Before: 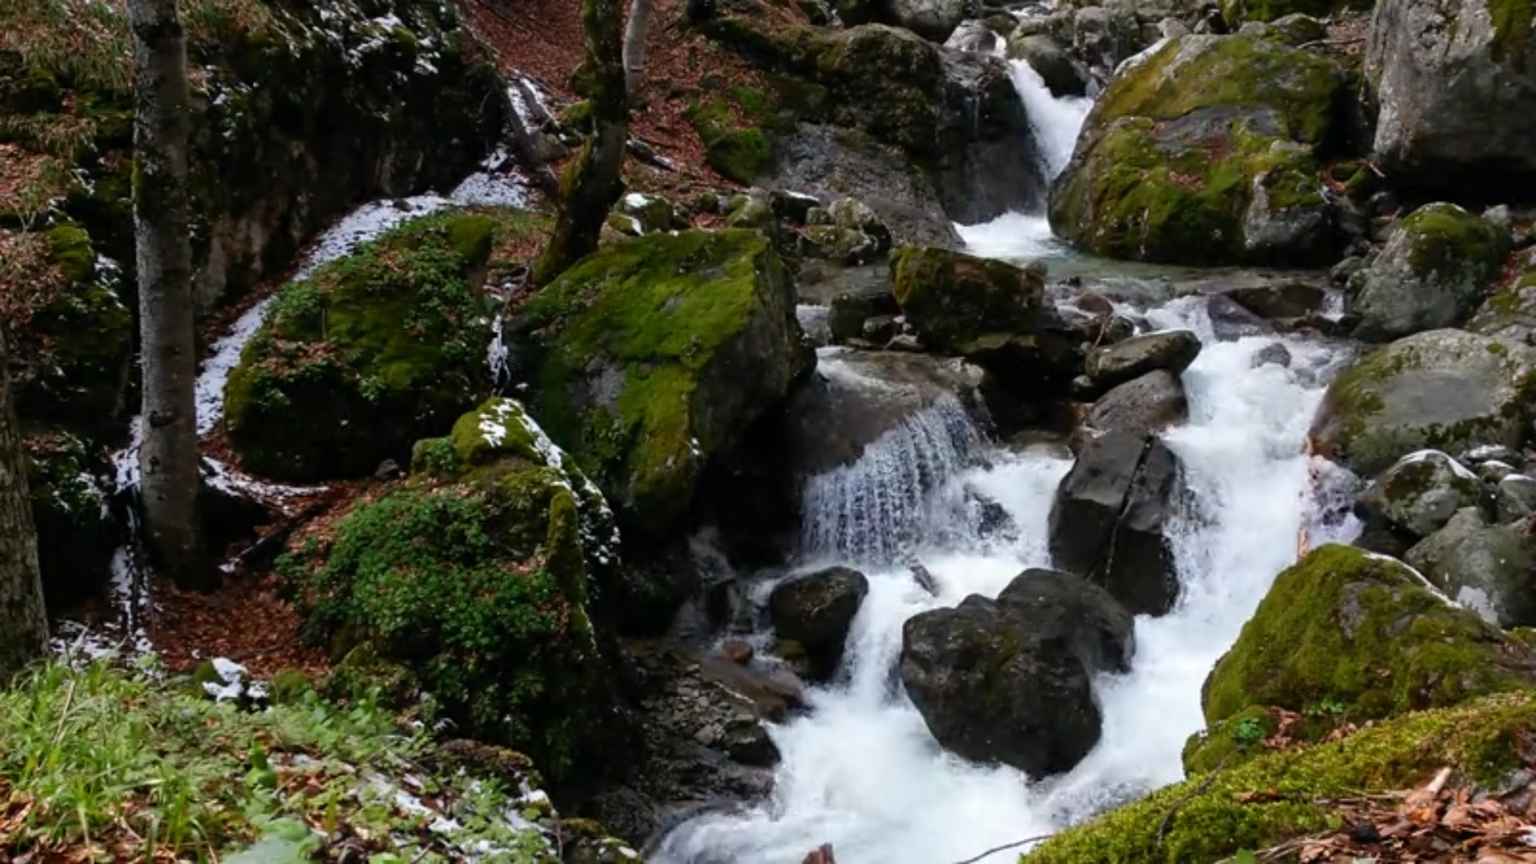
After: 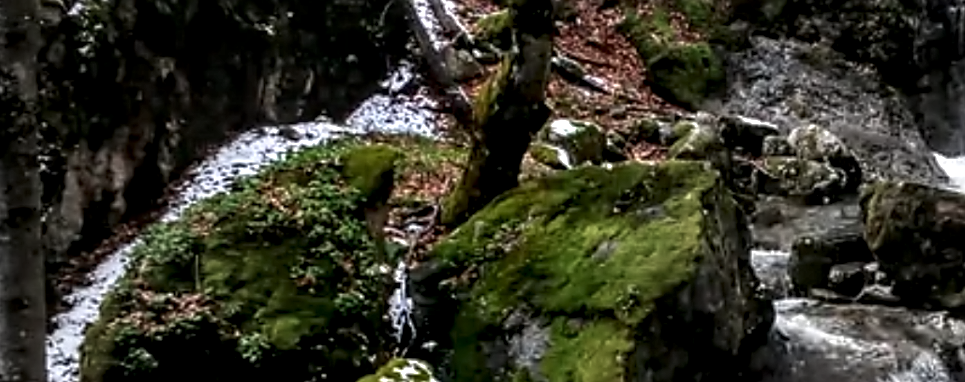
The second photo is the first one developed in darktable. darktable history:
white balance: red 1, blue 1
exposure: exposure 0.661 EV, compensate highlight preservation false
crop: left 10.121%, top 10.631%, right 36.218%, bottom 51.526%
local contrast: highlights 0%, shadows 0%, detail 182%
sharpen: on, module defaults
vignetting: fall-off start 18.21%, fall-off radius 137.95%, brightness -0.207, center (-0.078, 0.066), width/height ratio 0.62, shape 0.59
contrast brightness saturation: contrast 0.03, brightness -0.04
